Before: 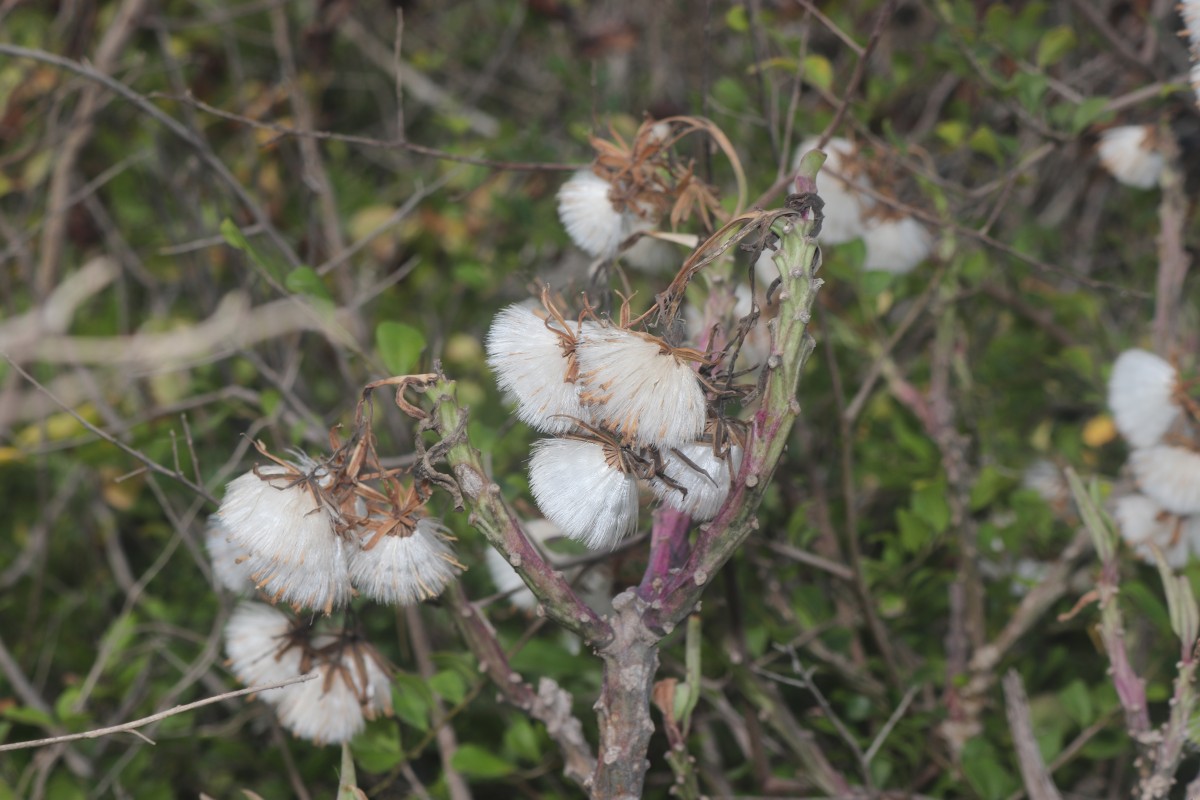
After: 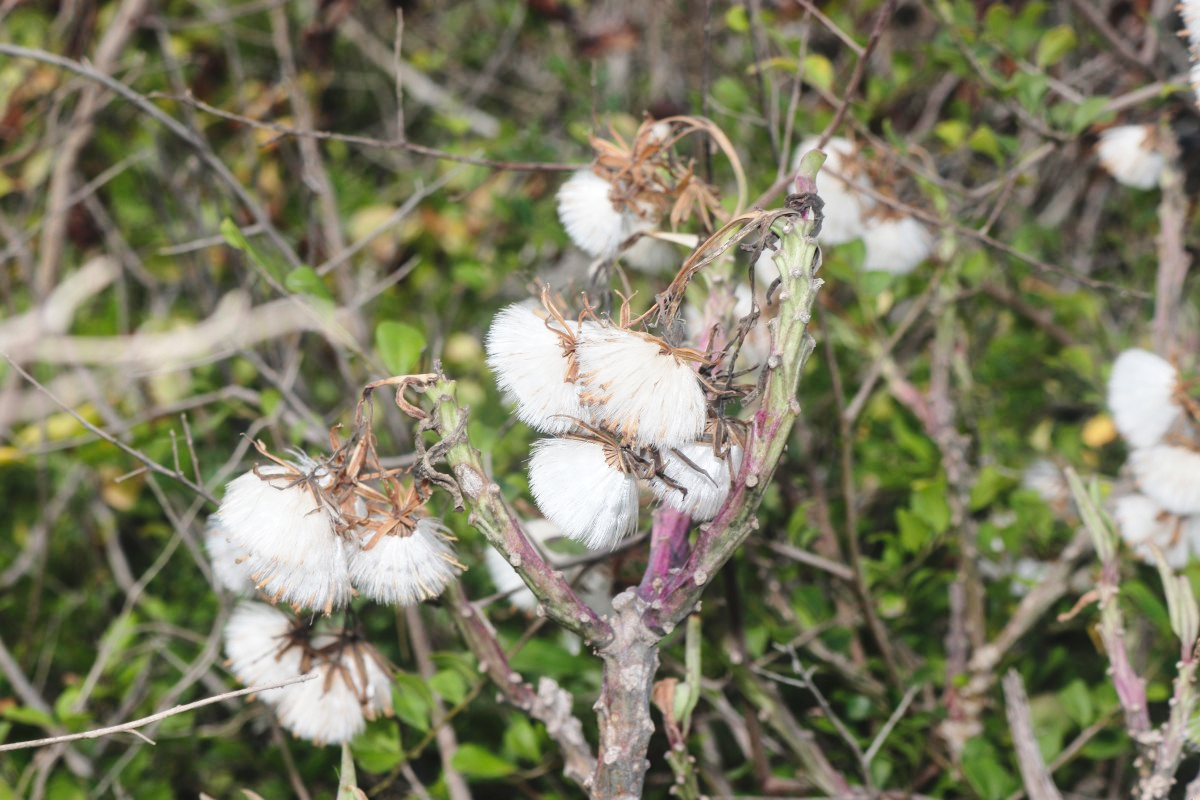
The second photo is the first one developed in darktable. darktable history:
base curve: curves: ch0 [(0, 0) (0.028, 0.03) (0.121, 0.232) (0.46, 0.748) (0.859, 0.968) (1, 1)], preserve colors none
local contrast: highlights 100%, shadows 100%, detail 120%, midtone range 0.2
